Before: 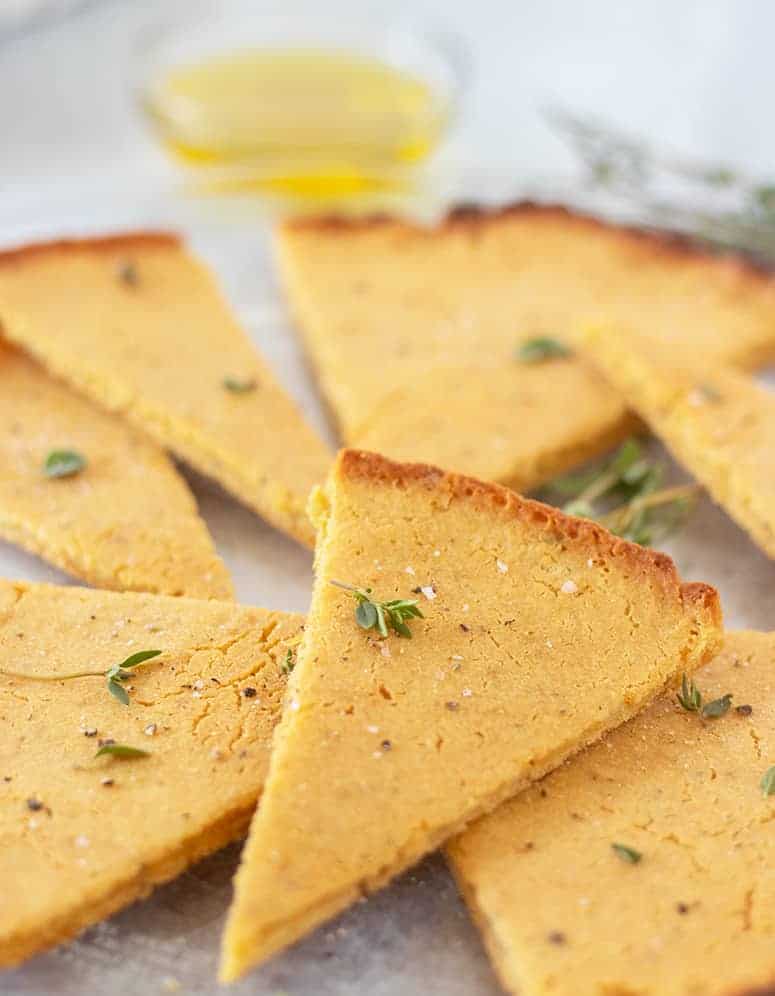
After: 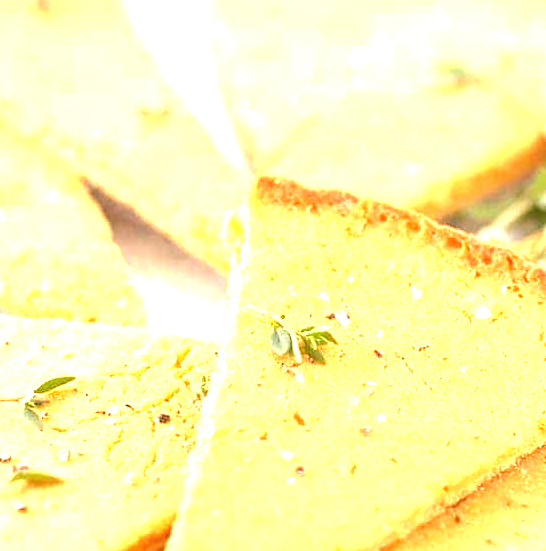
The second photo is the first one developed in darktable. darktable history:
crop: left 11.123%, top 27.61%, right 18.3%, bottom 17.034%
exposure: black level correction 0, exposure 1.7 EV, compensate exposure bias true, compensate highlight preservation false
